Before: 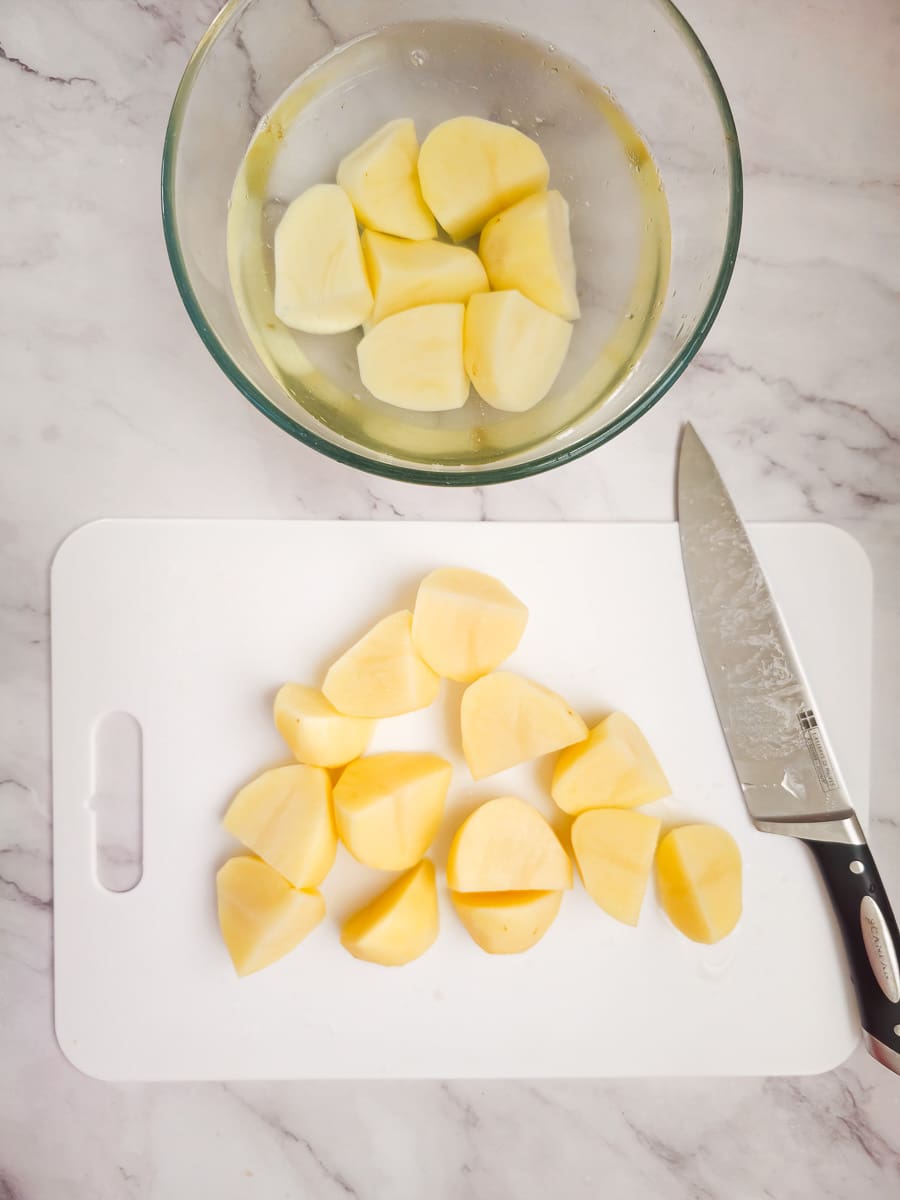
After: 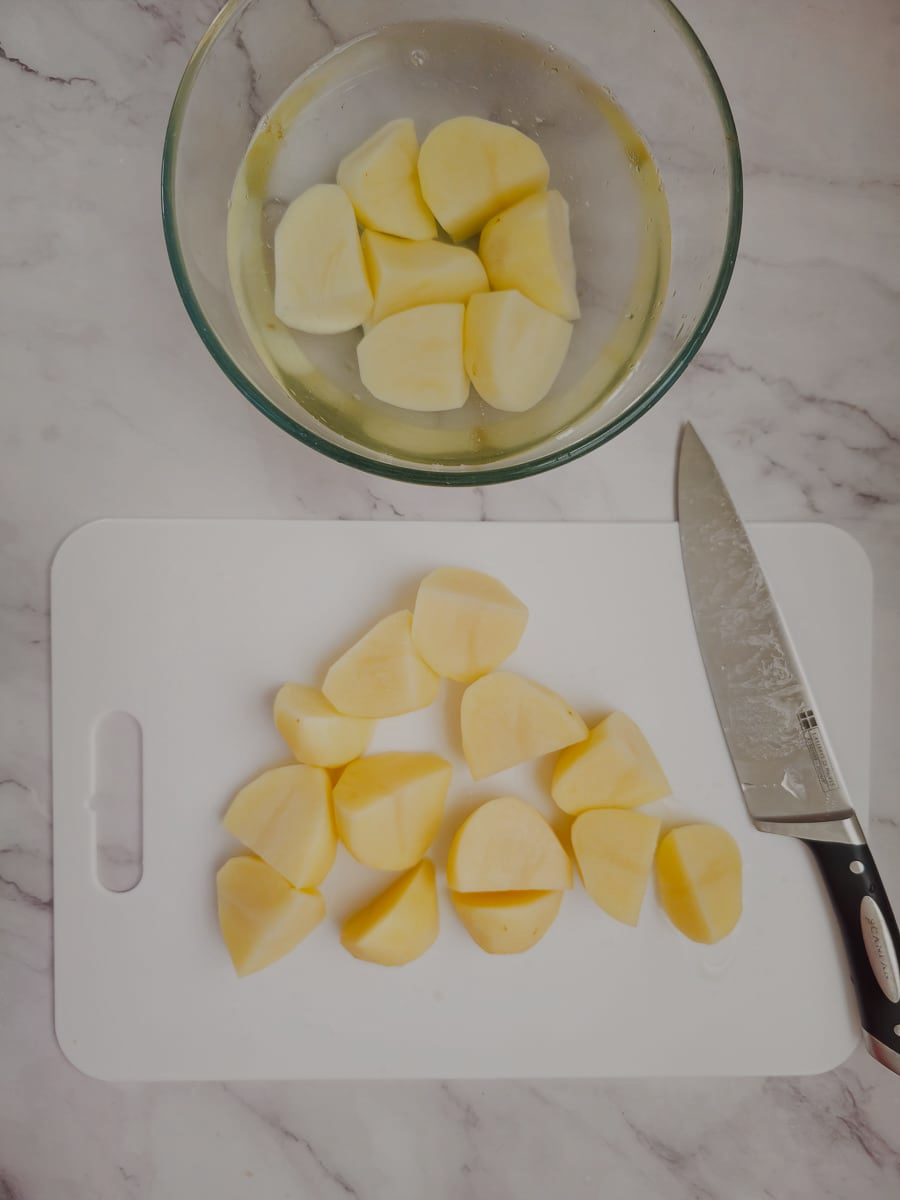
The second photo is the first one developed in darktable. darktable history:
exposure: exposure -0.97 EV, compensate exposure bias true, compensate highlight preservation false
